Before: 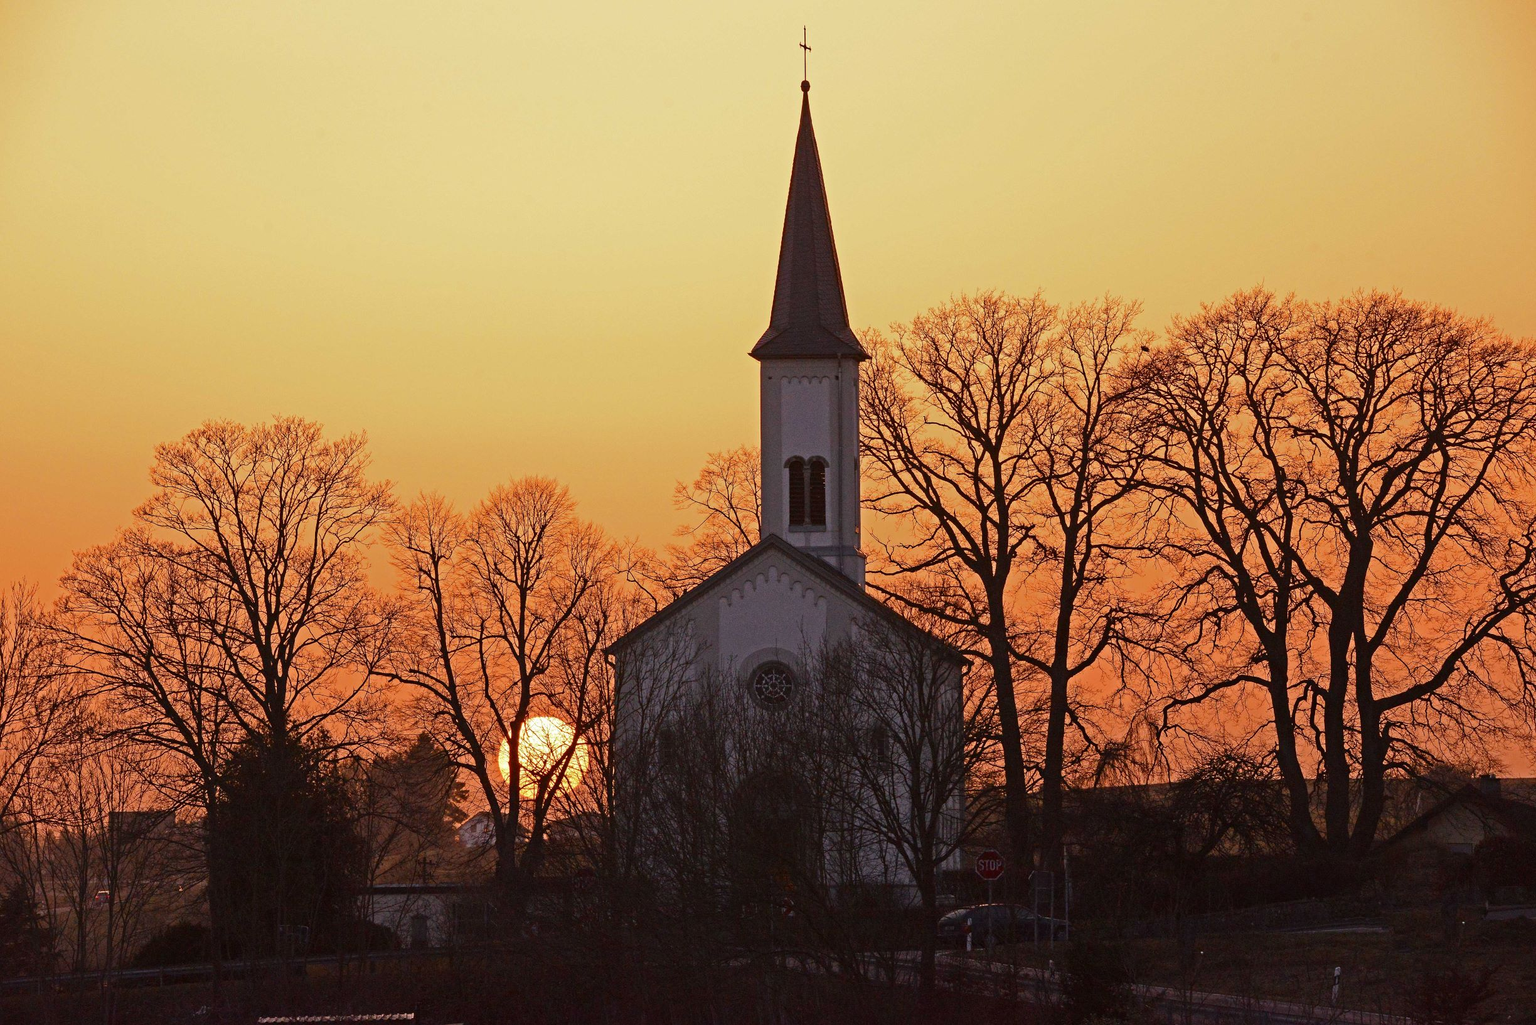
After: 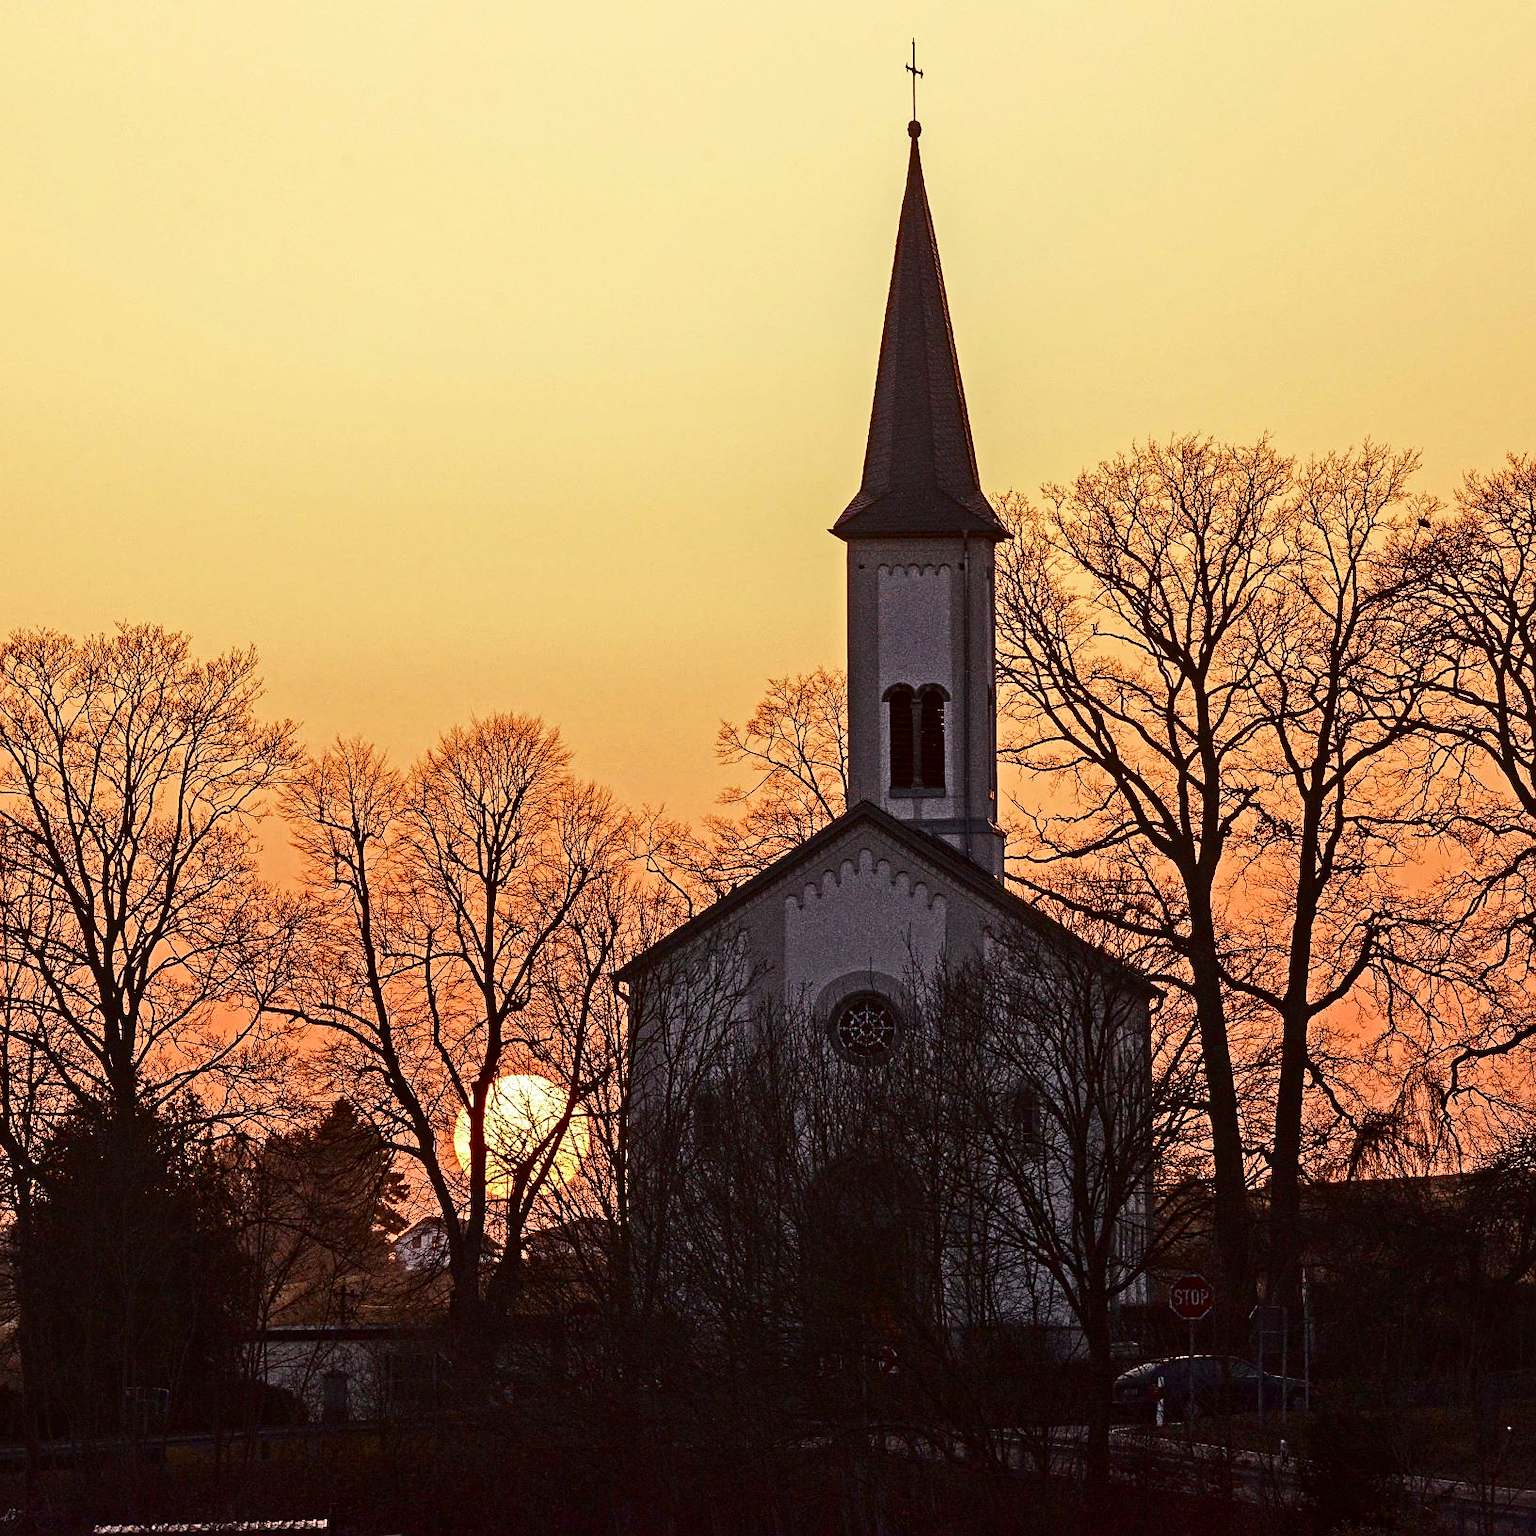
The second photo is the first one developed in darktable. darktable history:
crop and rotate: left 12.767%, right 20.554%
contrast brightness saturation: contrast 0.292
contrast equalizer: y [[0.531, 0.548, 0.559, 0.557, 0.544, 0.527], [0.5 ×6], [0.5 ×6], [0 ×6], [0 ×6]]
local contrast: on, module defaults
sharpen: on, module defaults
